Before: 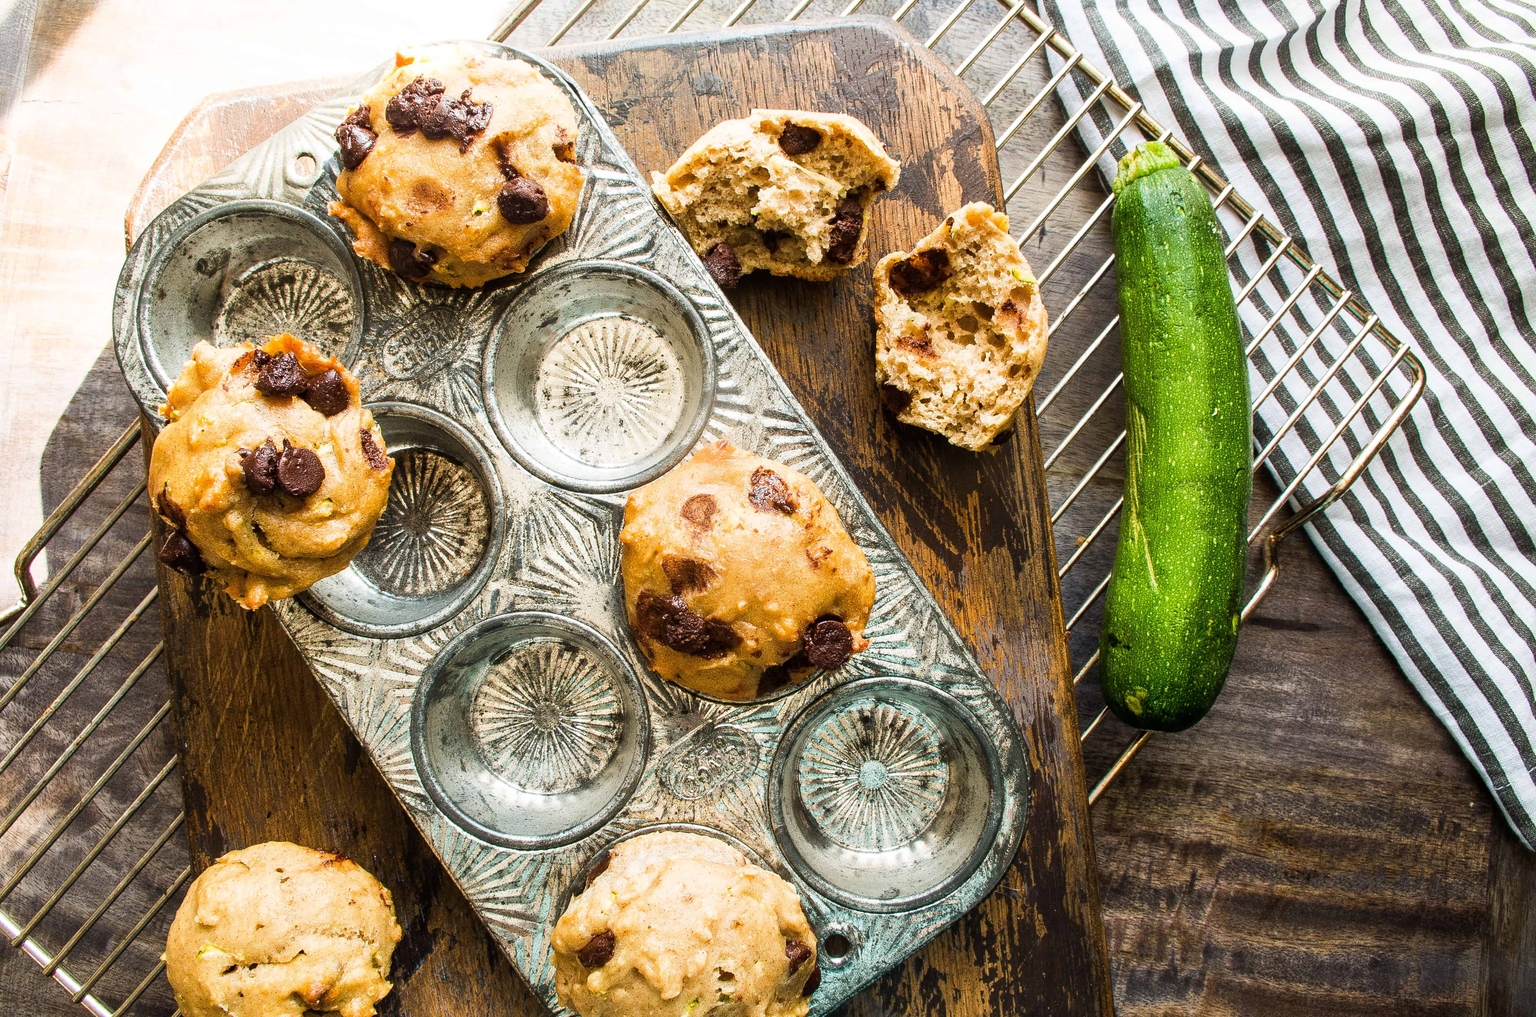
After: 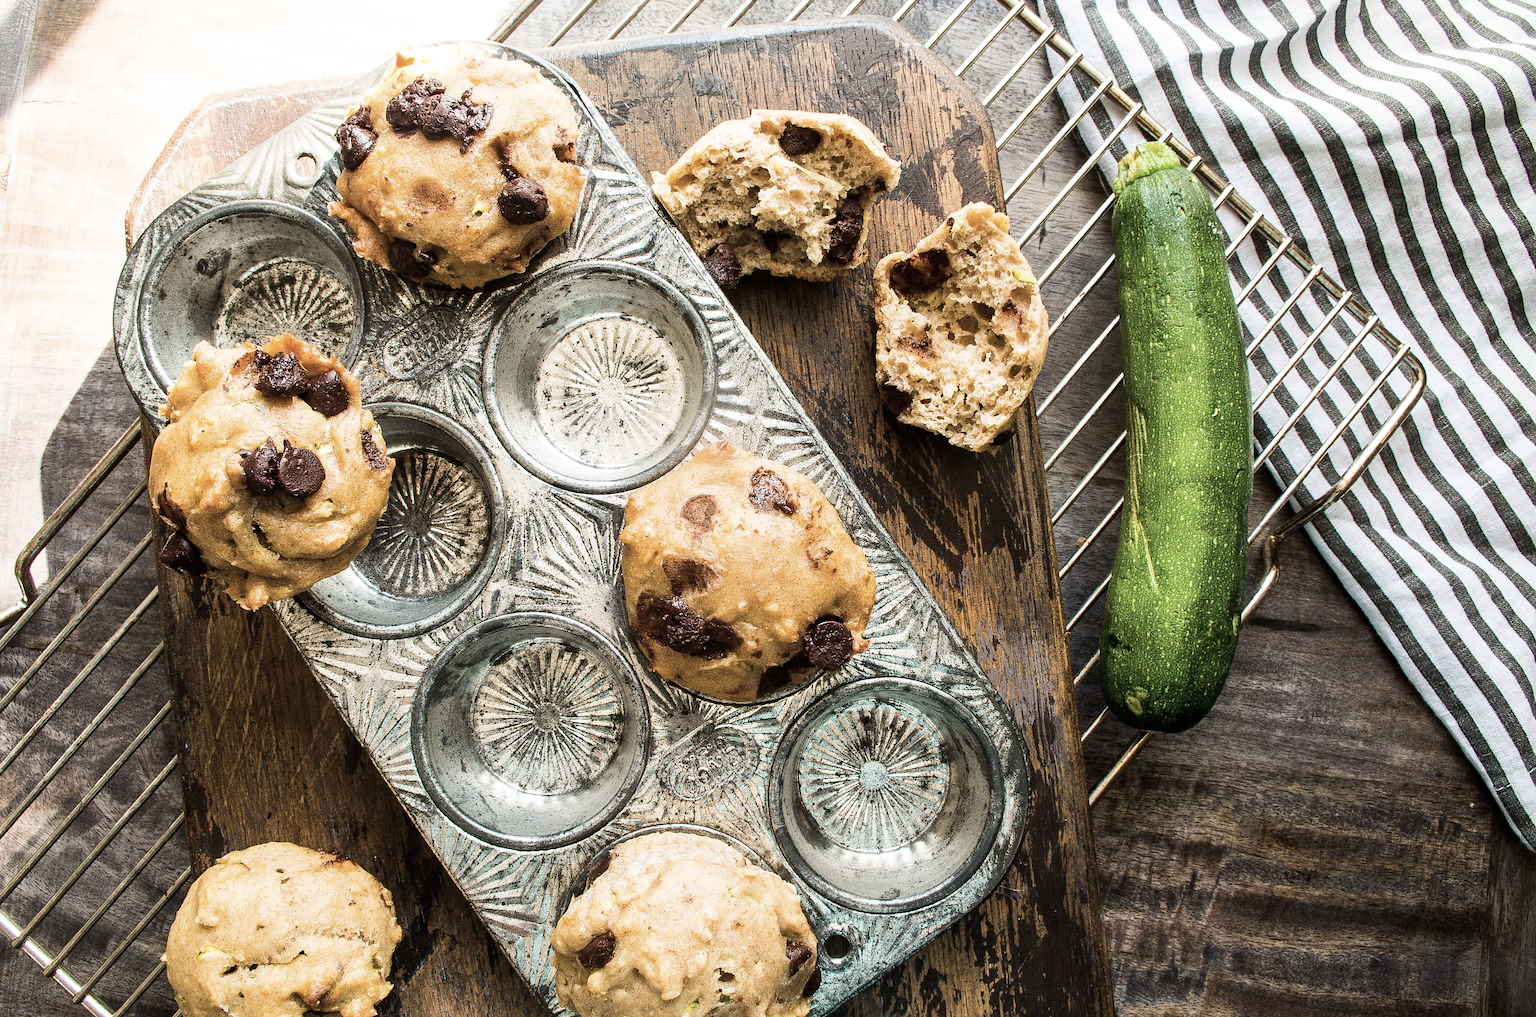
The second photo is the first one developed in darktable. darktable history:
haze removal: compatibility mode true, adaptive false
white balance: emerald 1
sharpen: amount 0.2
contrast brightness saturation: contrast 0.1, saturation -0.36
